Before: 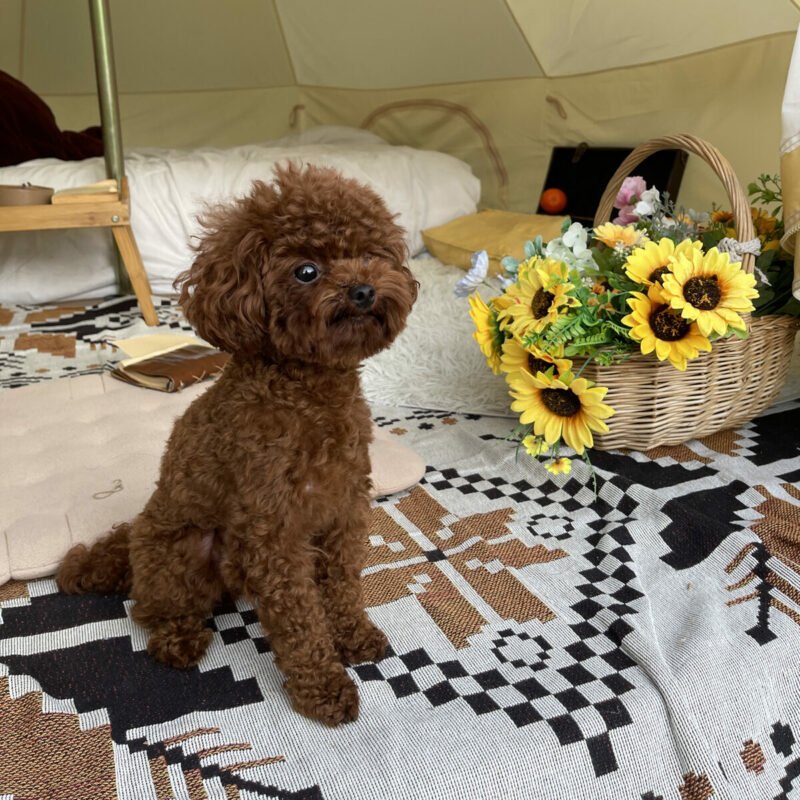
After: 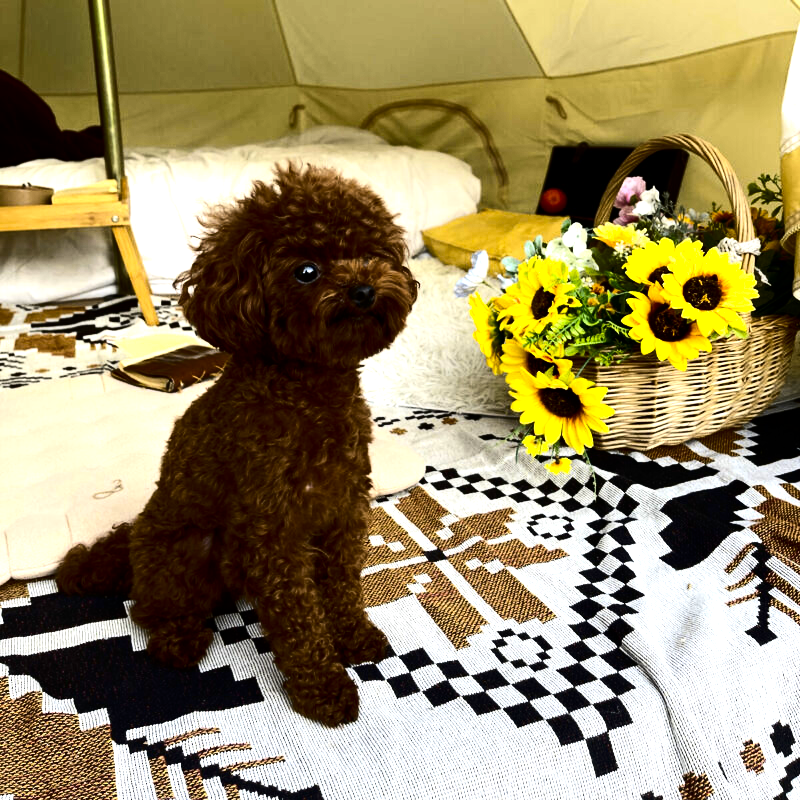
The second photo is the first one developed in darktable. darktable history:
contrast brightness saturation: contrast 0.21, brightness -0.11, saturation 0.21
tone equalizer: -8 EV -1.08 EV, -7 EV -1.01 EV, -6 EV -0.867 EV, -5 EV -0.578 EV, -3 EV 0.578 EV, -2 EV 0.867 EV, -1 EV 1.01 EV, +0 EV 1.08 EV, edges refinement/feathering 500, mask exposure compensation -1.57 EV, preserve details no
color contrast: green-magenta contrast 0.85, blue-yellow contrast 1.25, unbound 0
